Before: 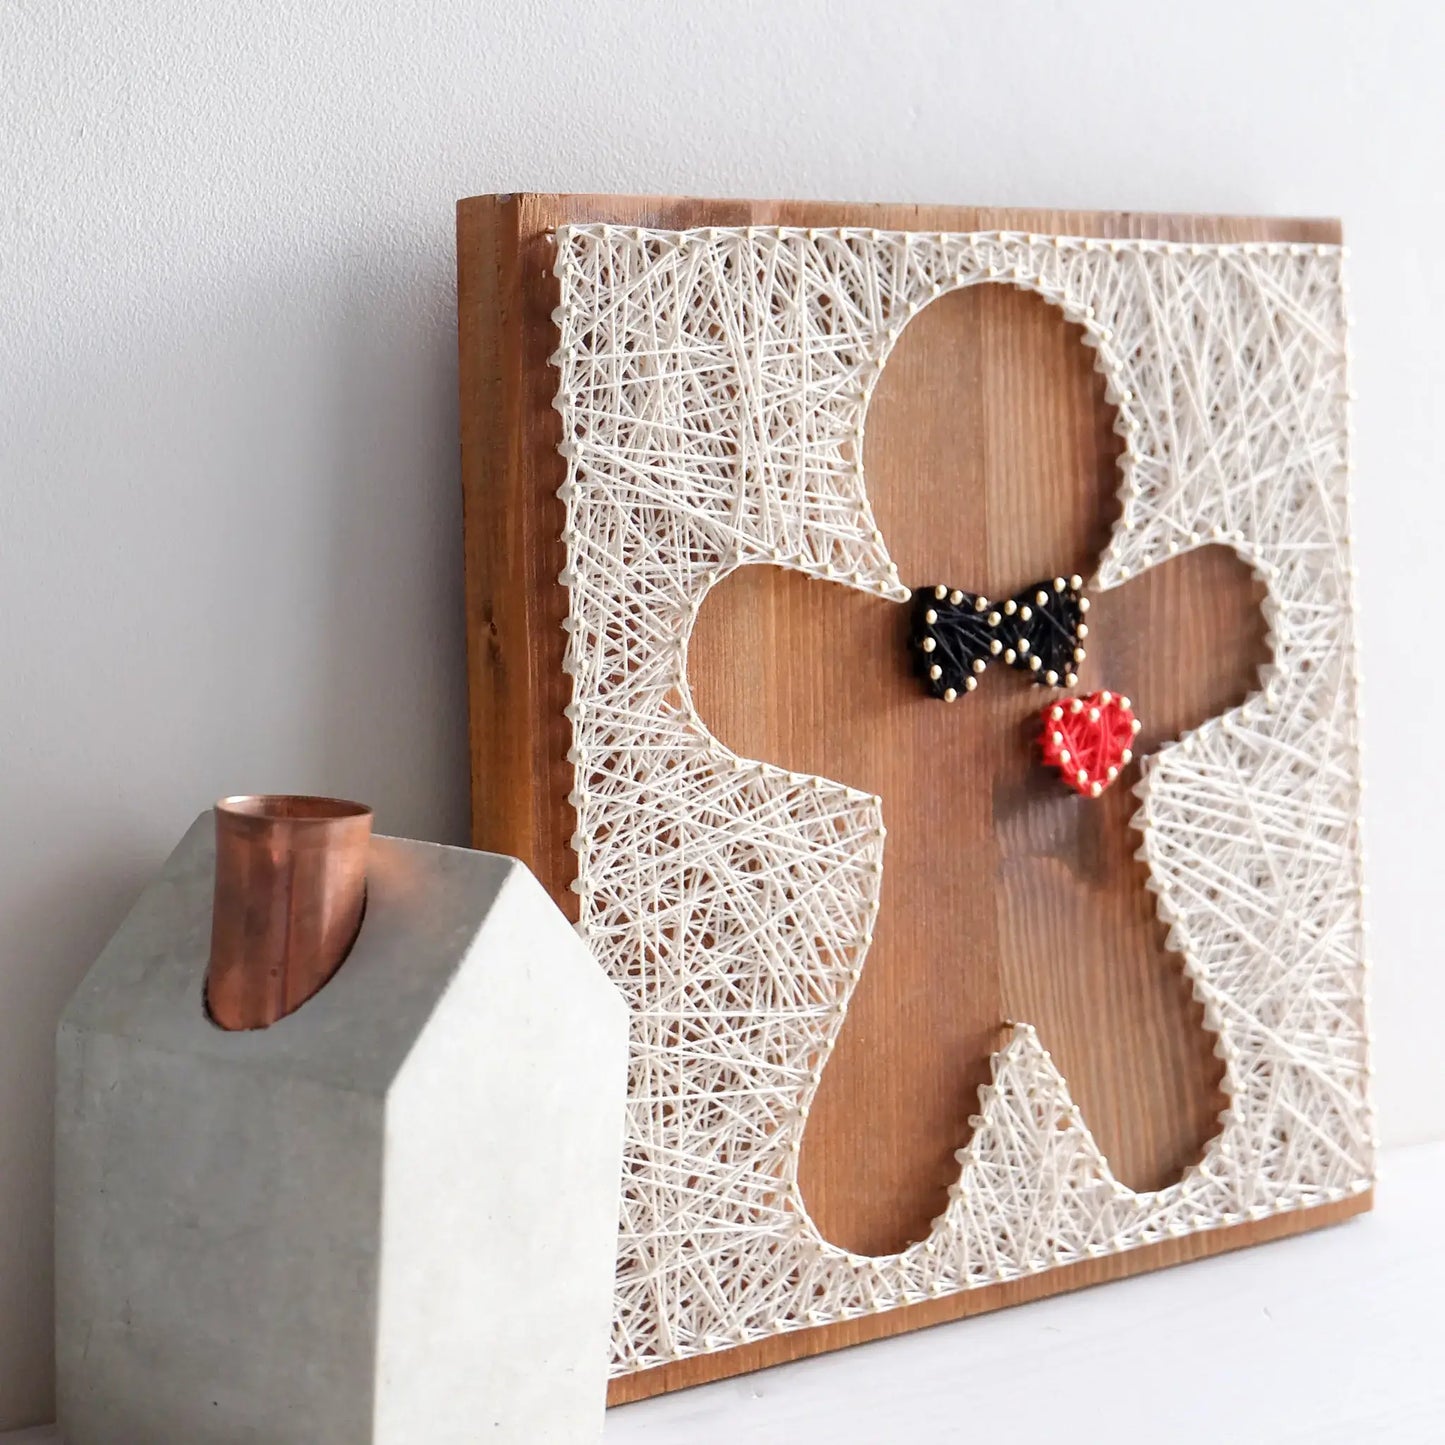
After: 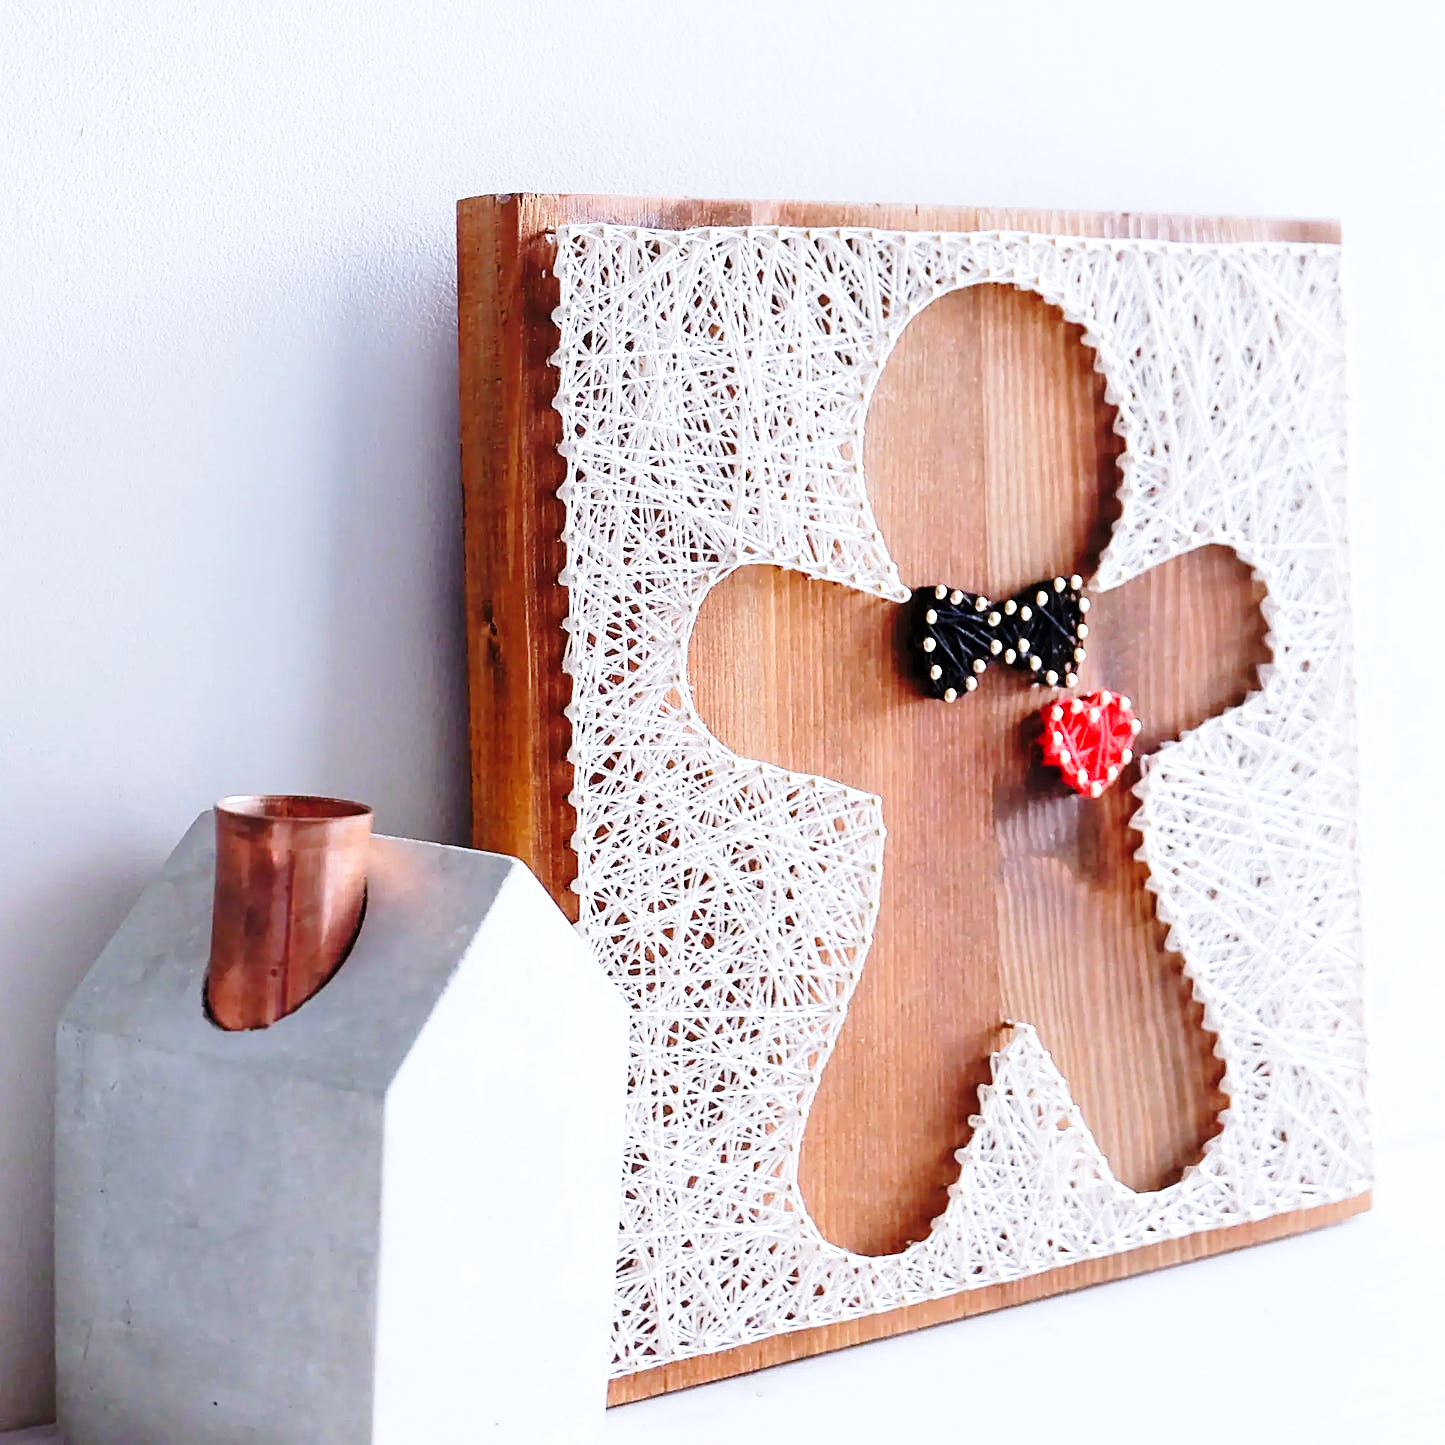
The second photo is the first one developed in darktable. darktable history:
sharpen: on, module defaults
color calibration: illuminant as shot in camera, x 0.37, y 0.382, temperature 4313.32 K
base curve: curves: ch0 [(0, 0) (0.04, 0.03) (0.133, 0.232) (0.448, 0.748) (0.843, 0.968) (1, 1)], preserve colors none
